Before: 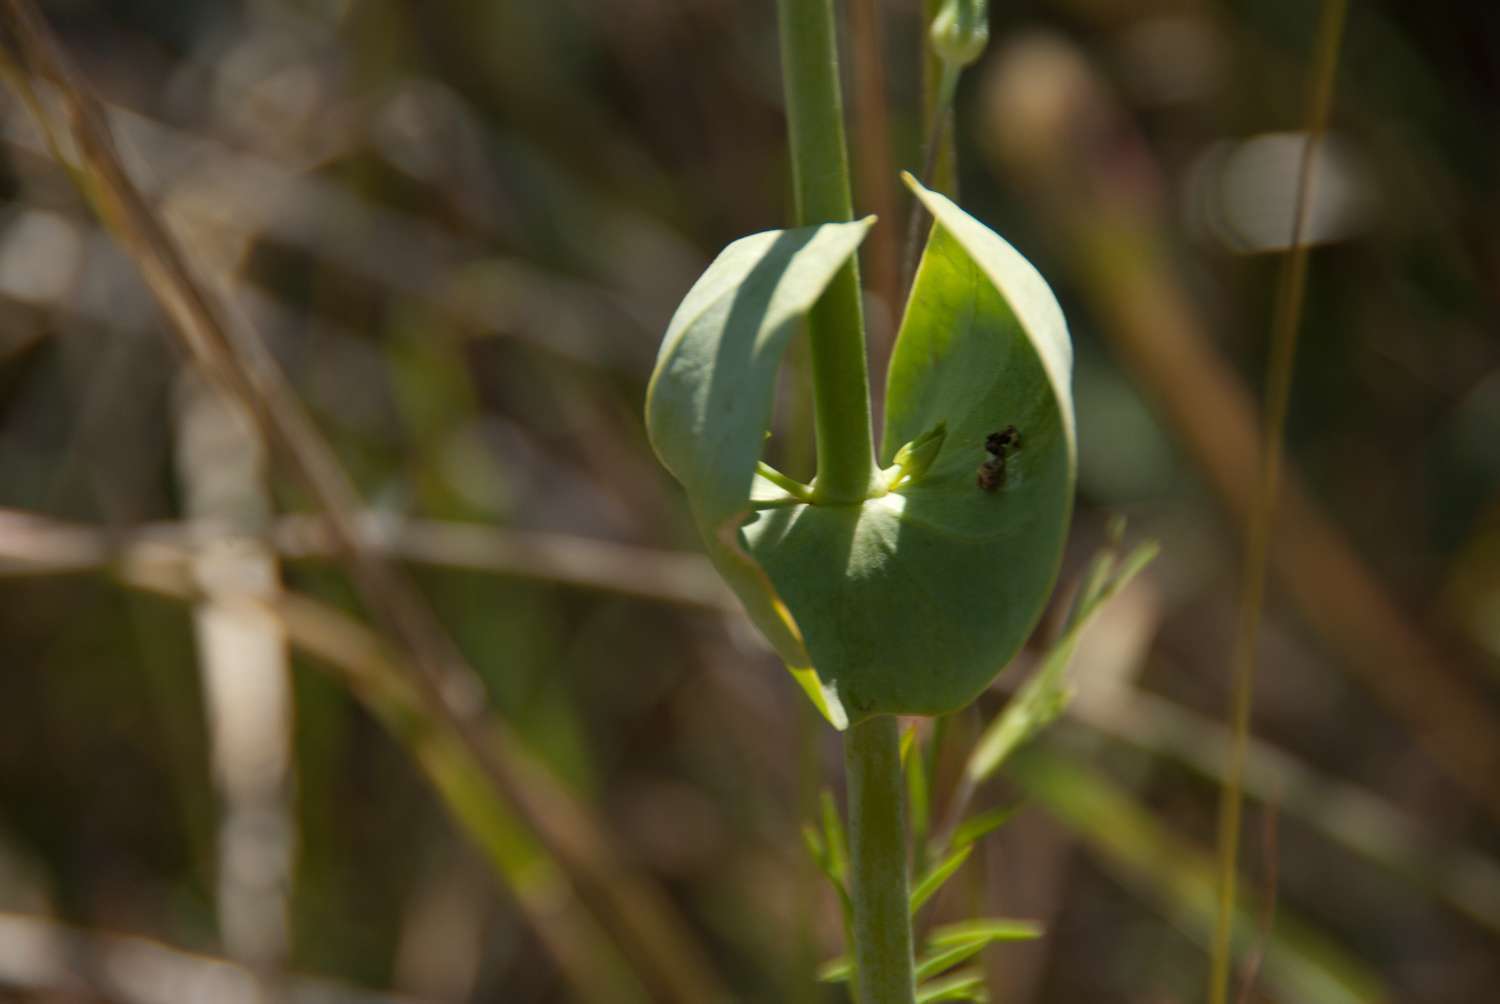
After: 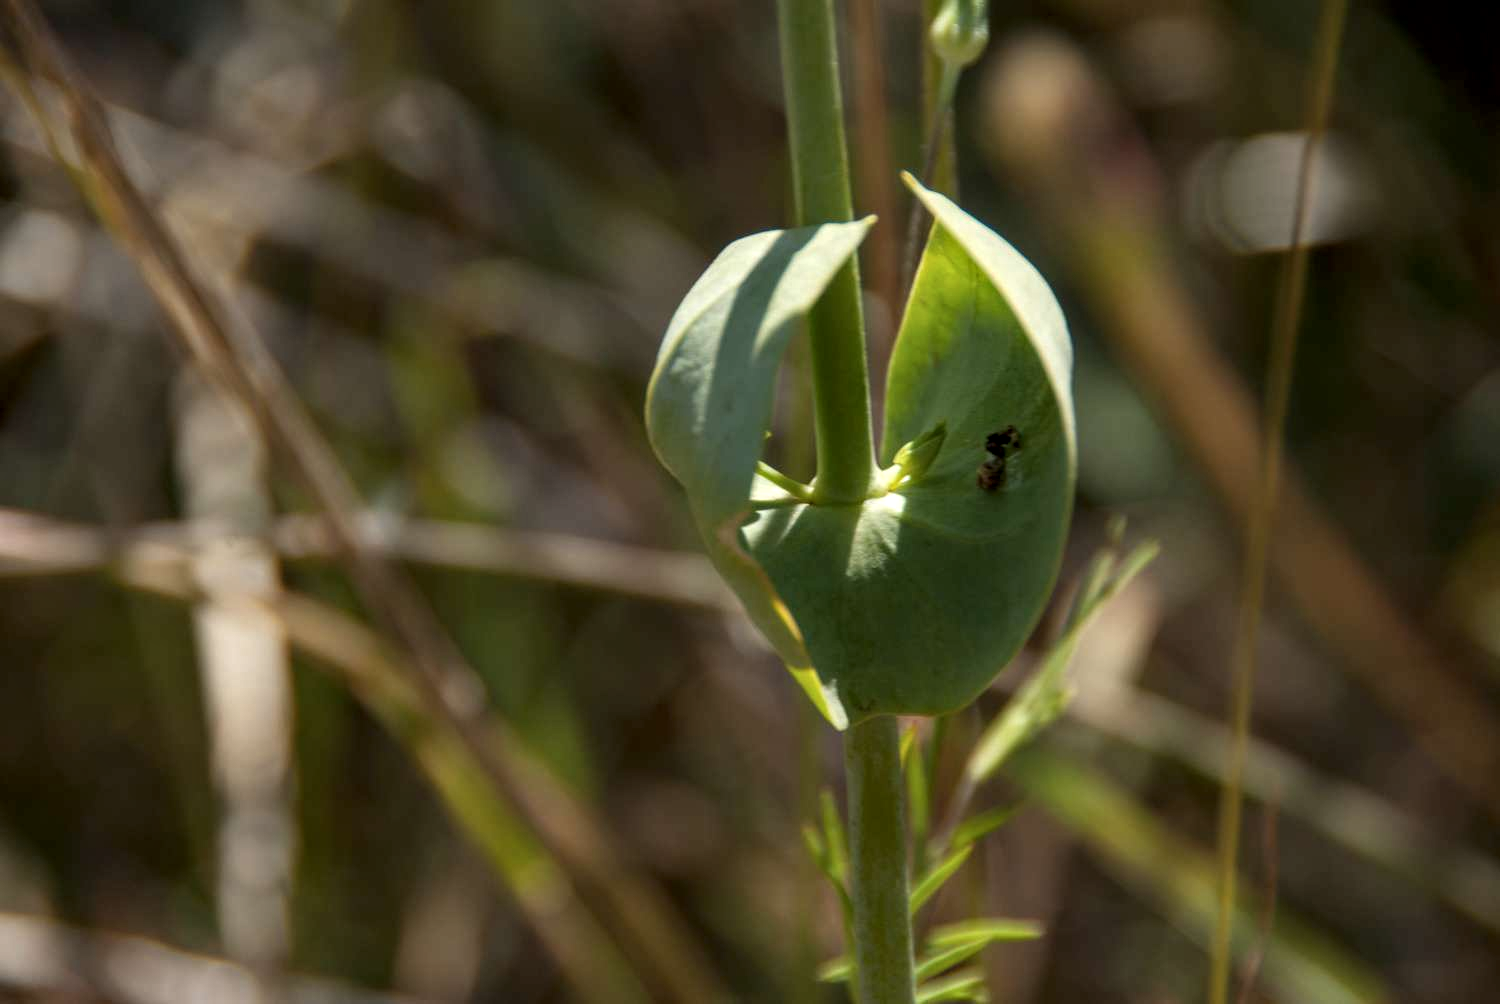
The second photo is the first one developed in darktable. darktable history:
local contrast: highlights 41%, shadows 64%, detail 137%, midtone range 0.515
